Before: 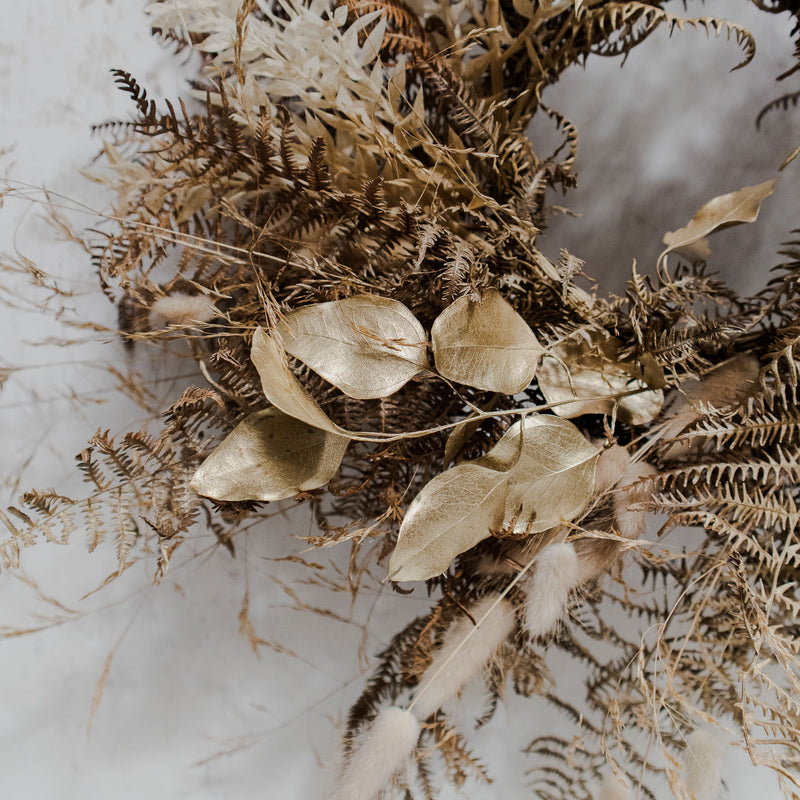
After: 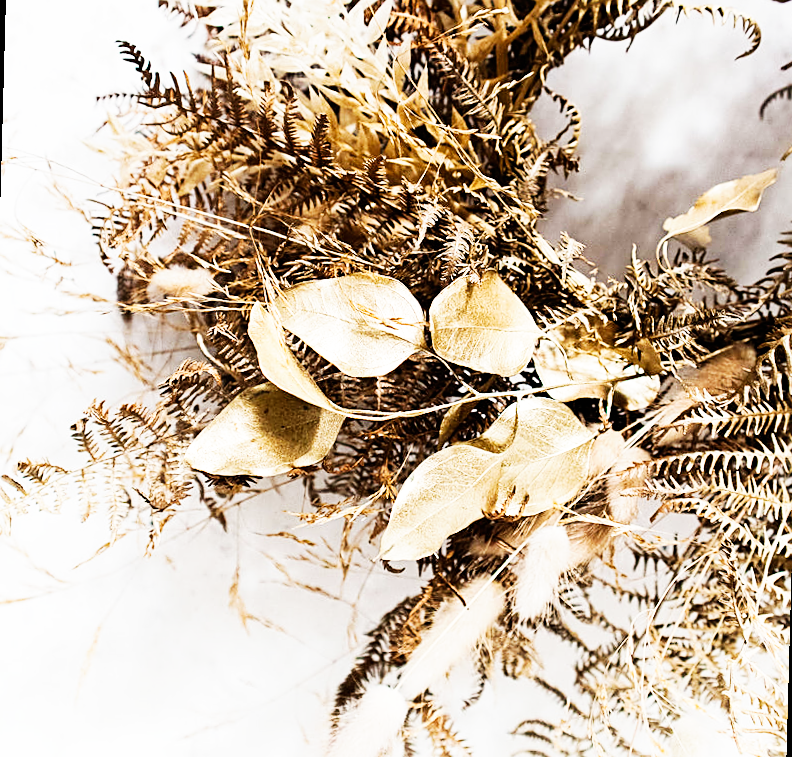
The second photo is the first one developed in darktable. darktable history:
sharpen: on, module defaults
exposure: black level correction 0.001, exposure 0.5 EV, compensate exposure bias true, compensate highlight preservation false
base curve: curves: ch0 [(0, 0) (0.007, 0.004) (0.027, 0.03) (0.046, 0.07) (0.207, 0.54) (0.442, 0.872) (0.673, 0.972) (1, 1)], preserve colors none
rotate and perspective: rotation 1.57°, crop left 0.018, crop right 0.982, crop top 0.039, crop bottom 0.961
